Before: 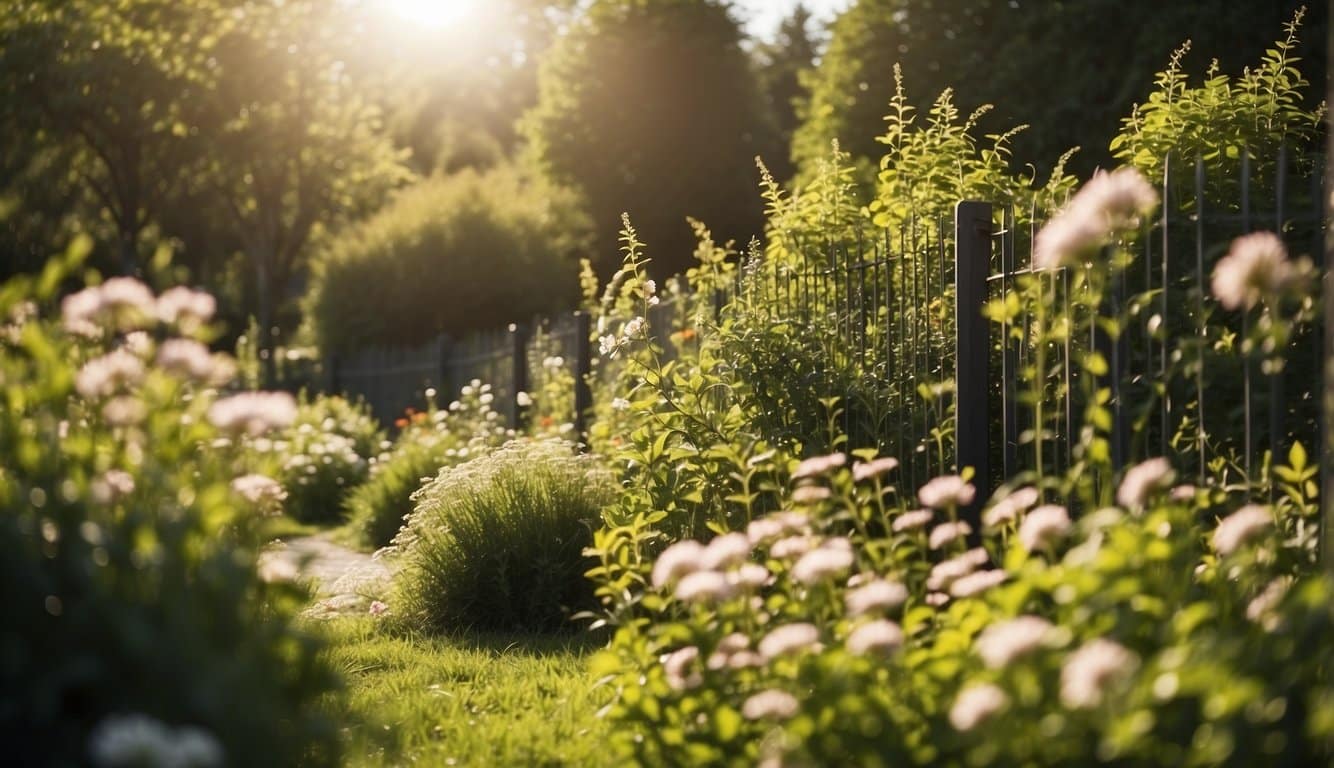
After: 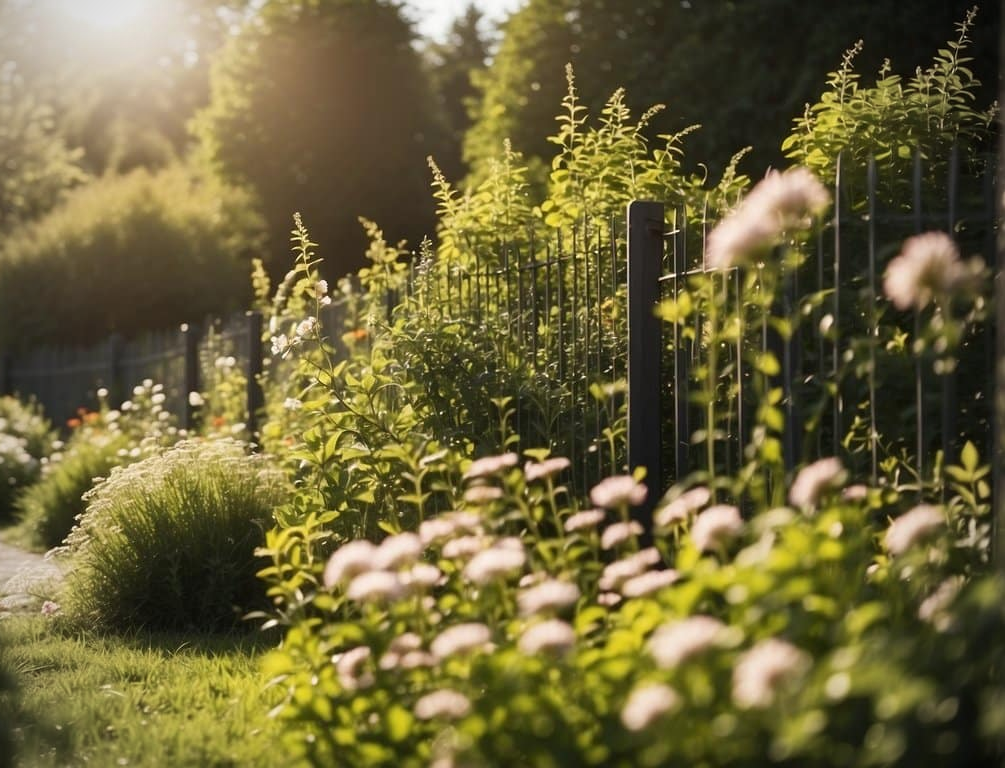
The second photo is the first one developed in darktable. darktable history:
crop and rotate: left 24.6%
vignetting: fall-off radius 60.92%
